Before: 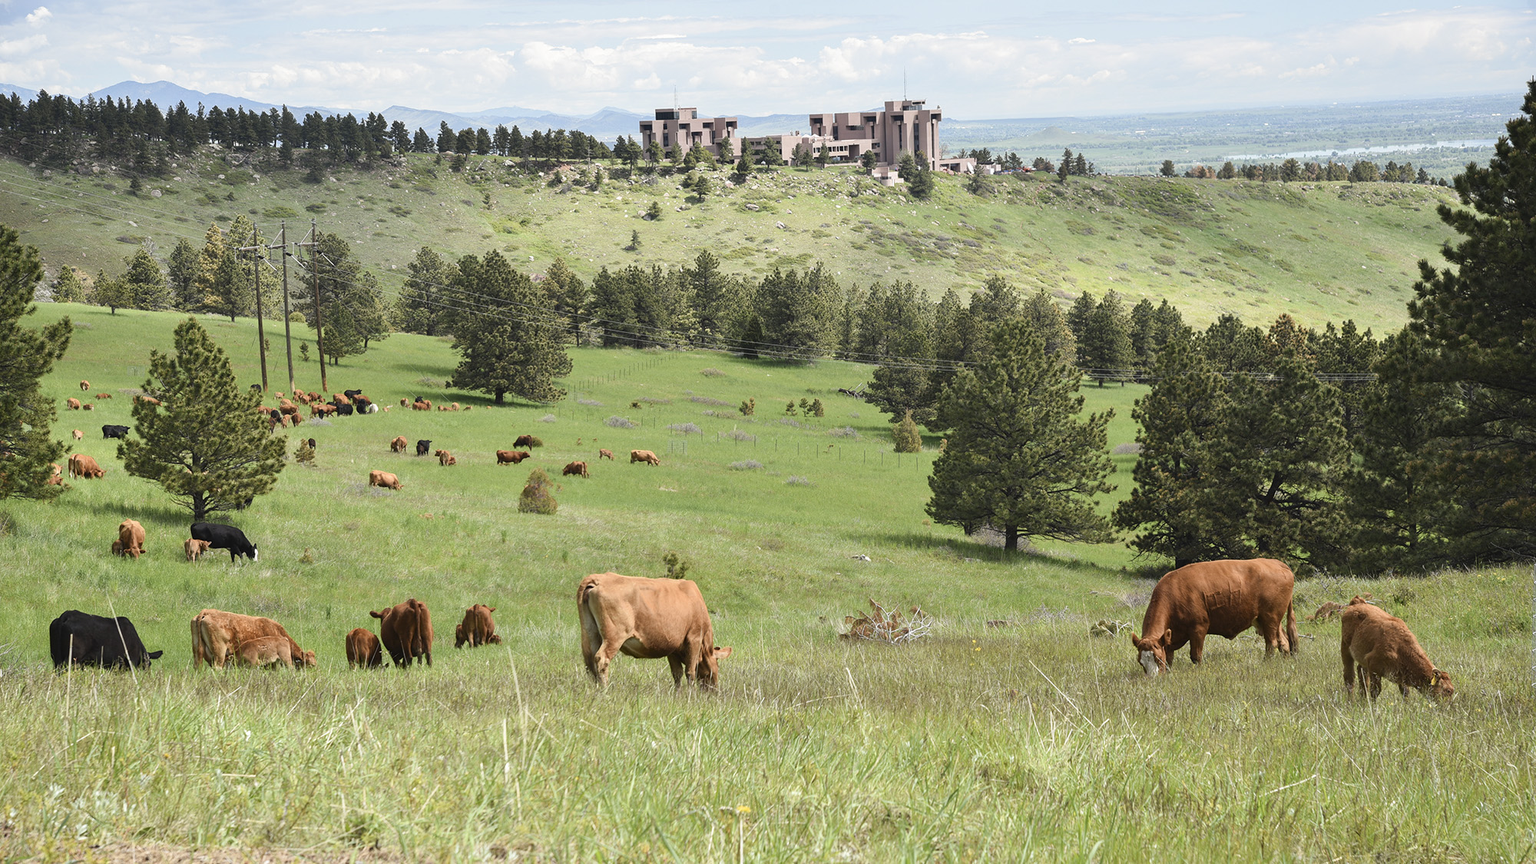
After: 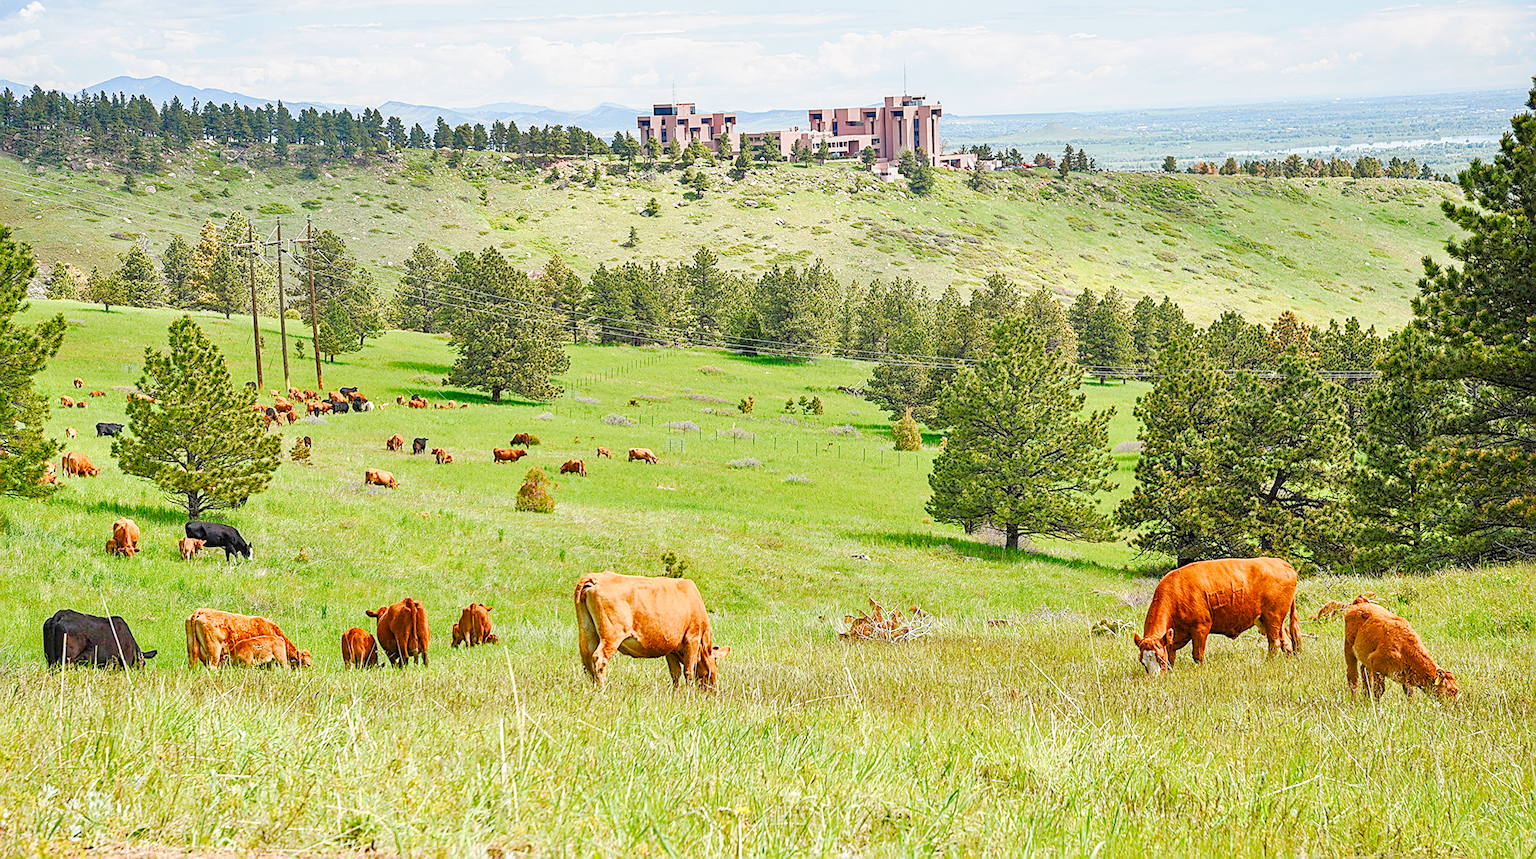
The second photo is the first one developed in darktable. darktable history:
exposure: black level correction 0.001, exposure 0.144 EV, compensate exposure bias true, compensate highlight preservation false
color balance rgb: highlights gain › chroma 0.259%, highlights gain › hue 332.68°, perceptual saturation grading › global saturation 20%, perceptual saturation grading › highlights -24.878%, perceptual saturation grading › shadows 49.529%, contrast -29.634%
crop: left 0.463%, top 0.693%, right 0.239%, bottom 0.487%
local contrast: on, module defaults
tone equalizer: -7 EV 0.155 EV, -6 EV 0.598 EV, -5 EV 1.15 EV, -4 EV 1.34 EV, -3 EV 1.16 EV, -2 EV 0.6 EV, -1 EV 0.162 EV
sharpen: amount 0.743
tone curve: curves: ch0 [(0, 0) (0.003, 0.003) (0.011, 0.009) (0.025, 0.022) (0.044, 0.037) (0.069, 0.051) (0.1, 0.079) (0.136, 0.114) (0.177, 0.152) (0.224, 0.212) (0.277, 0.281) (0.335, 0.358) (0.399, 0.459) (0.468, 0.573) (0.543, 0.684) (0.623, 0.779) (0.709, 0.866) (0.801, 0.949) (0.898, 0.98) (1, 1)], preserve colors none
haze removal: compatibility mode true, adaptive false
